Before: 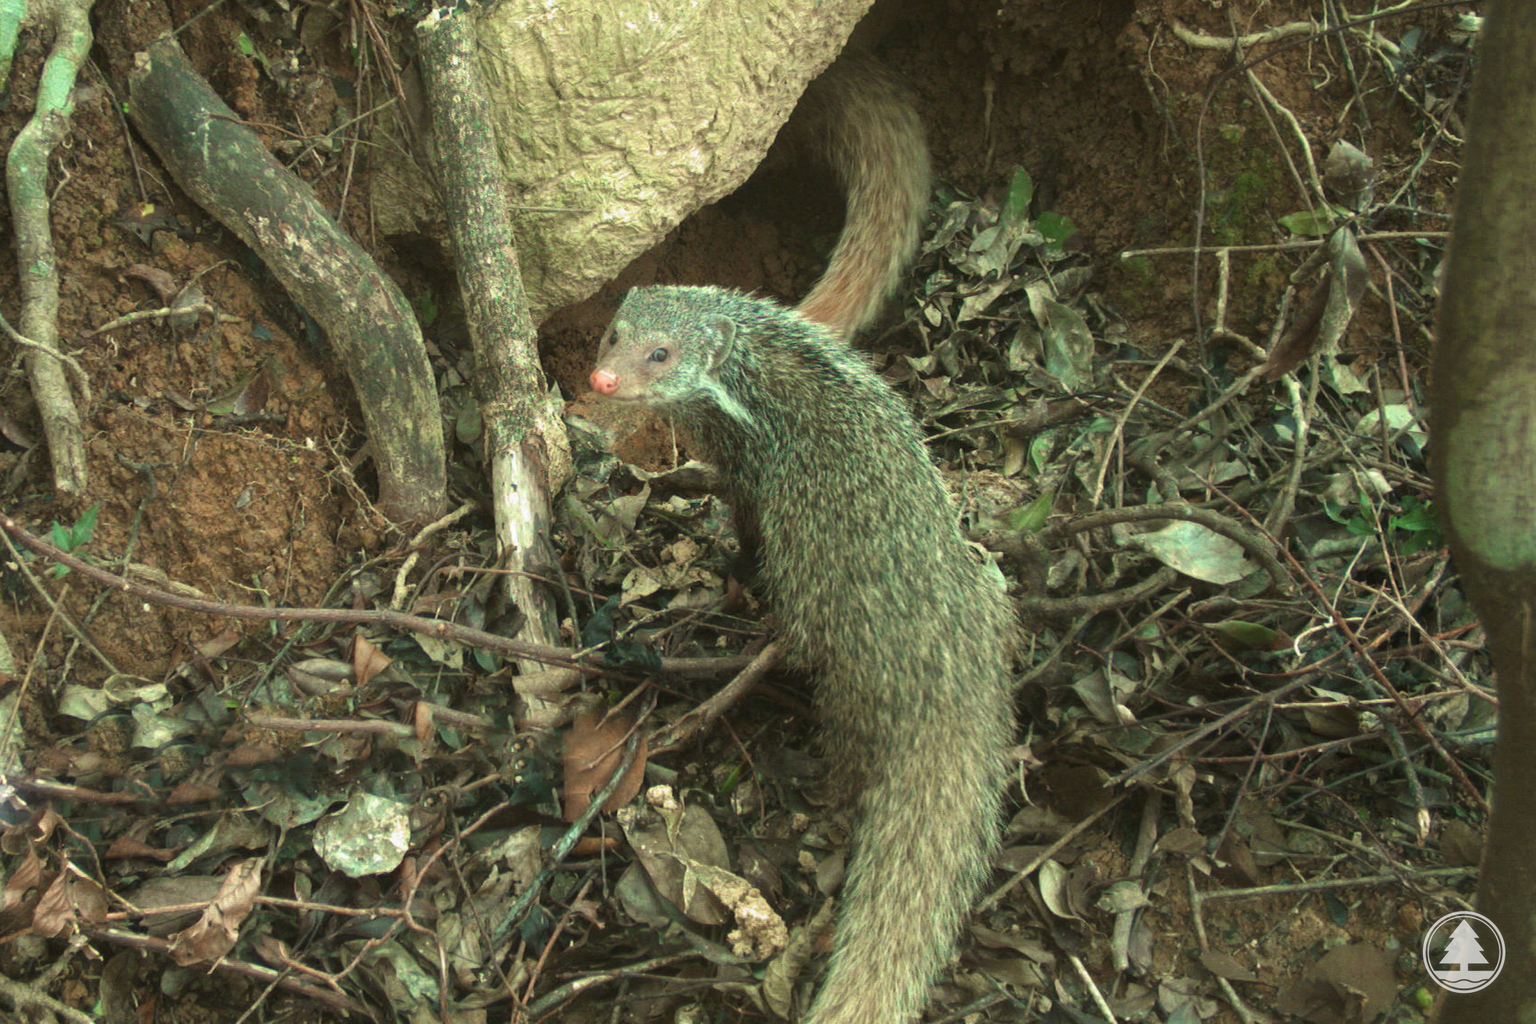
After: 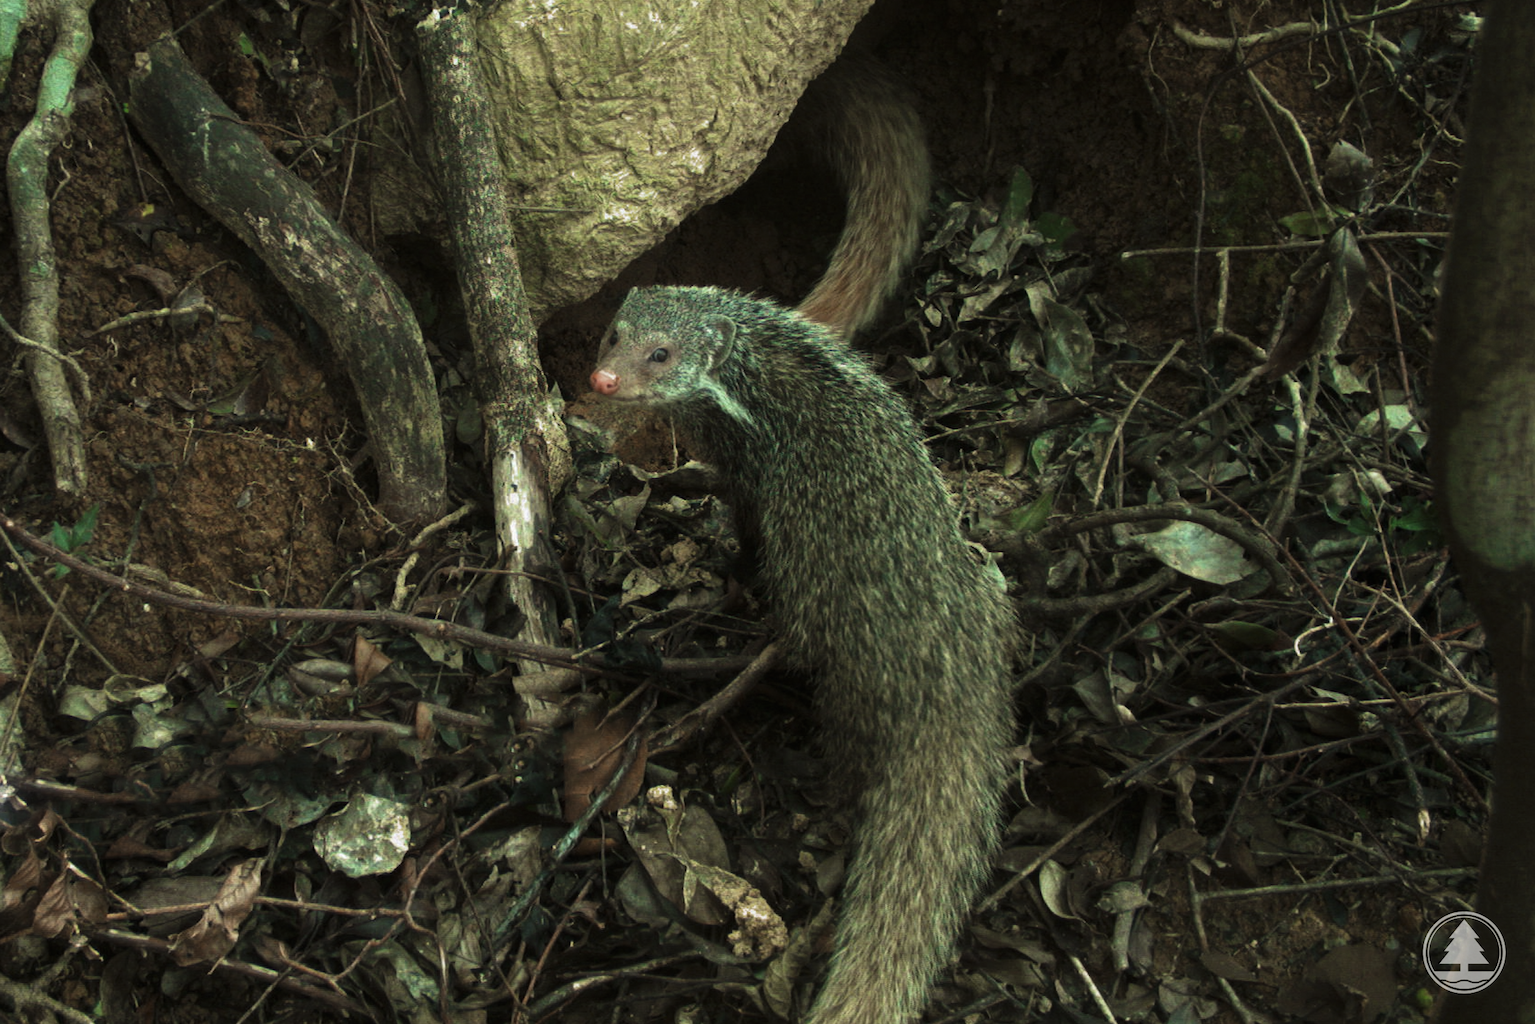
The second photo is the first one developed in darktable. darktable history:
color zones: curves: ch0 [(0.27, 0.396) (0.563, 0.504) (0.75, 0.5) (0.787, 0.307)]
levels: levels [0, 0.618, 1]
